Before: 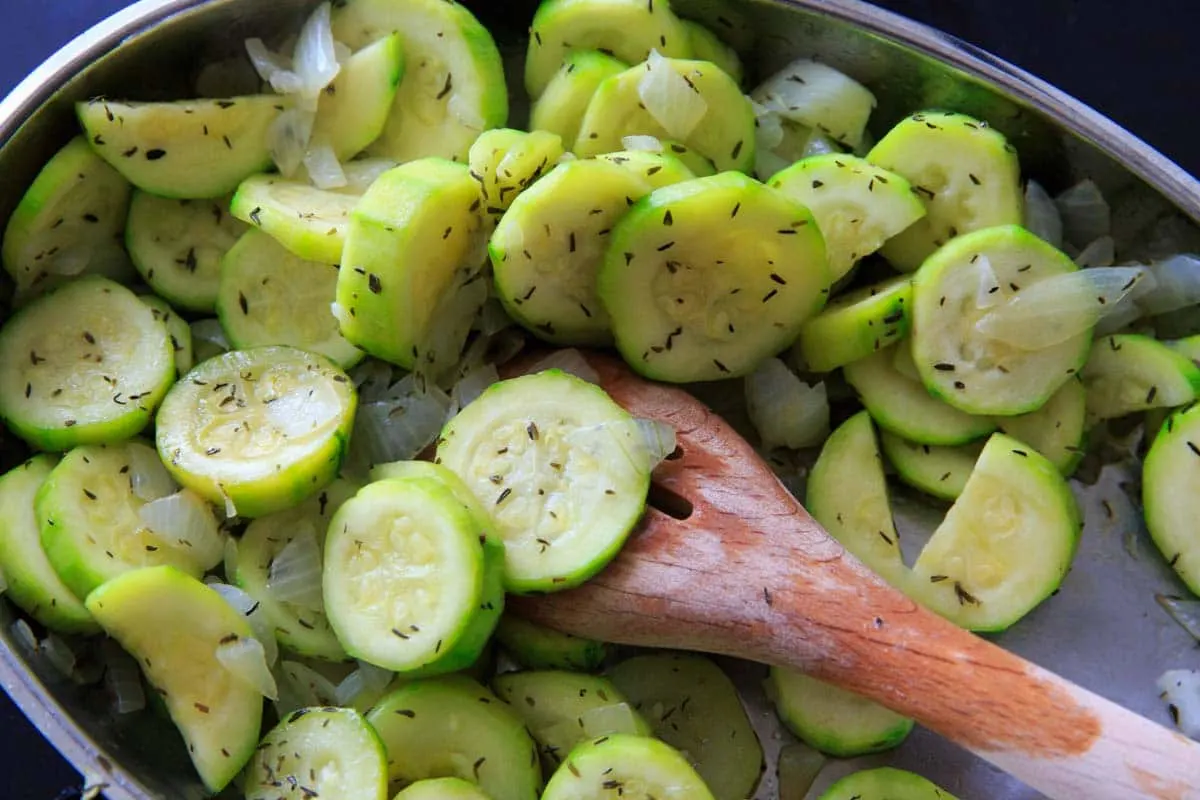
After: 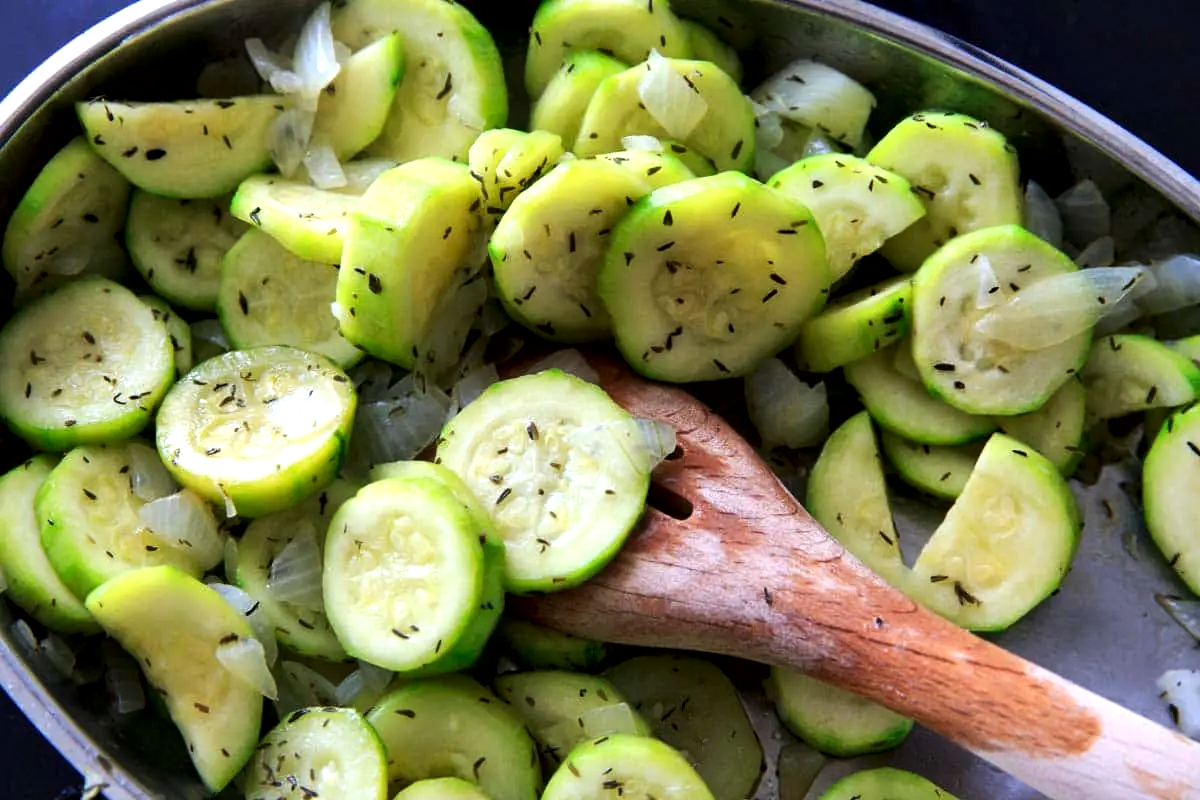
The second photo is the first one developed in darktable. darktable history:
tone equalizer: -8 EV -0.417 EV, -7 EV -0.389 EV, -6 EV -0.333 EV, -5 EV -0.222 EV, -3 EV 0.222 EV, -2 EV 0.333 EV, -1 EV 0.389 EV, +0 EV 0.417 EV, edges refinement/feathering 500, mask exposure compensation -1.57 EV, preserve details no
local contrast: mode bilateral grid, contrast 25, coarseness 60, detail 151%, midtone range 0.2
